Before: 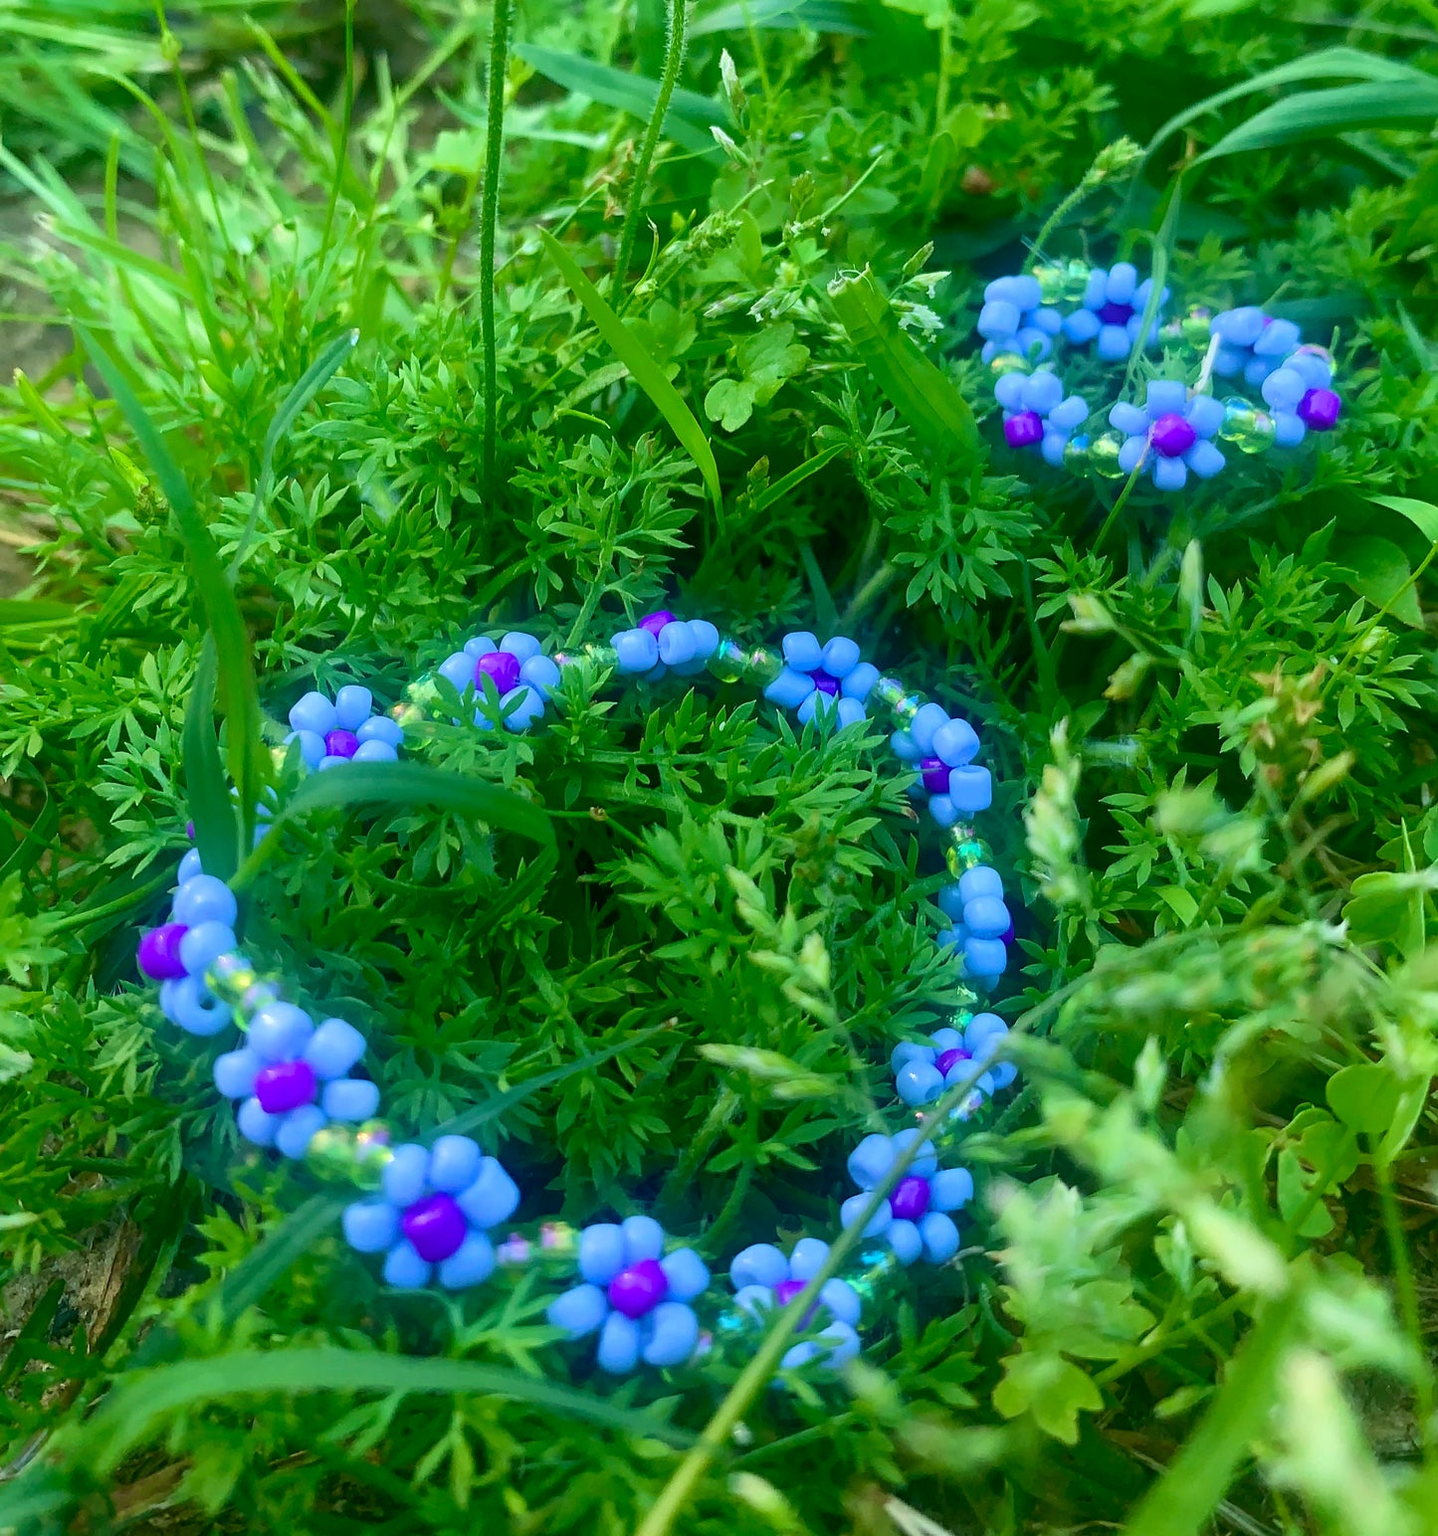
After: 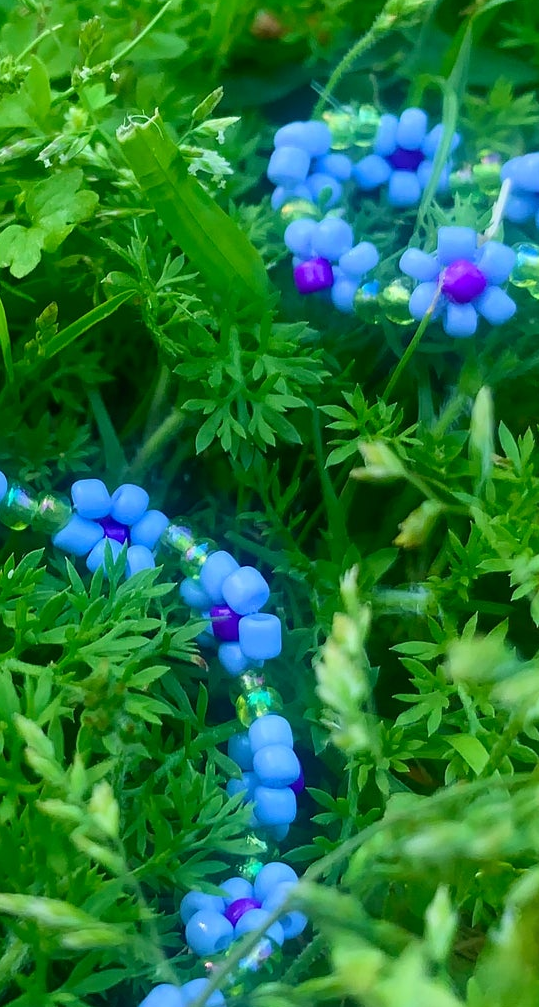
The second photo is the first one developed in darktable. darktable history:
crop and rotate: left 49.541%, top 10.151%, right 13.129%, bottom 24.627%
